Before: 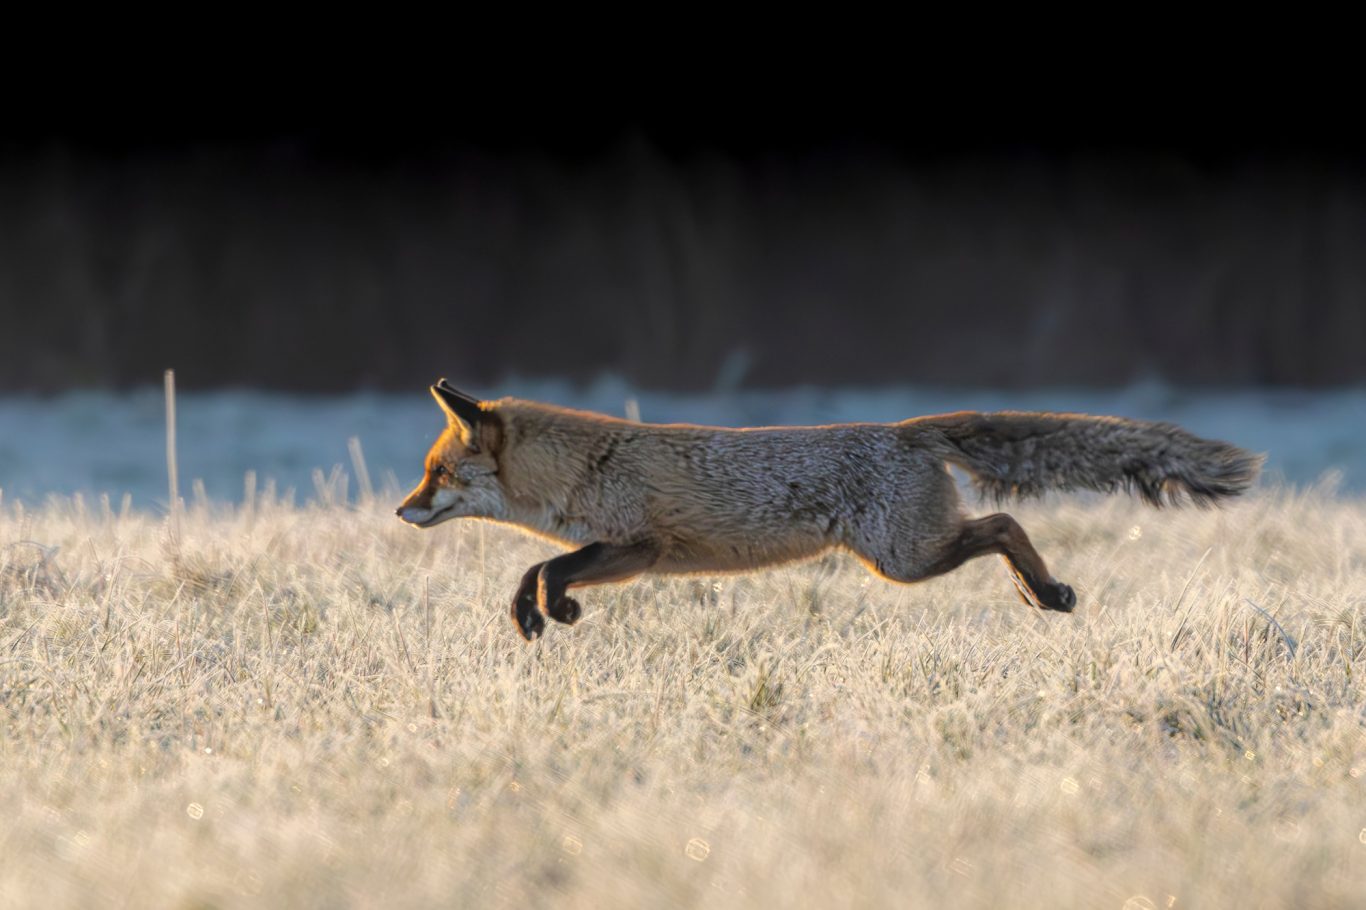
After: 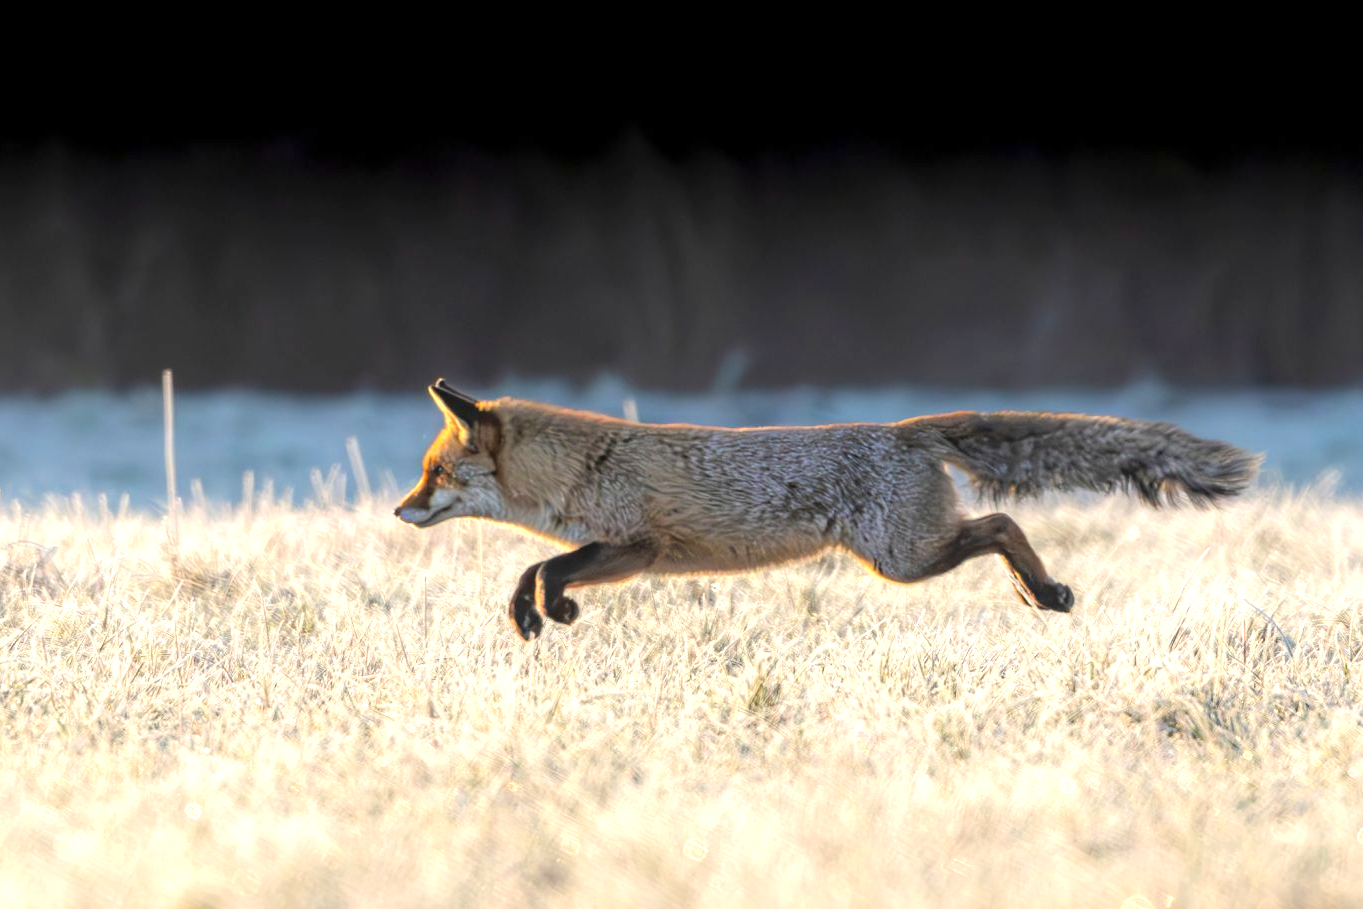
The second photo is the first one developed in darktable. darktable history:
crop and rotate: left 0.179%, bottom 0.011%
tone equalizer: edges refinement/feathering 500, mask exposure compensation -1.57 EV, preserve details no
exposure: exposure 0.745 EV, compensate exposure bias true, compensate highlight preservation false
